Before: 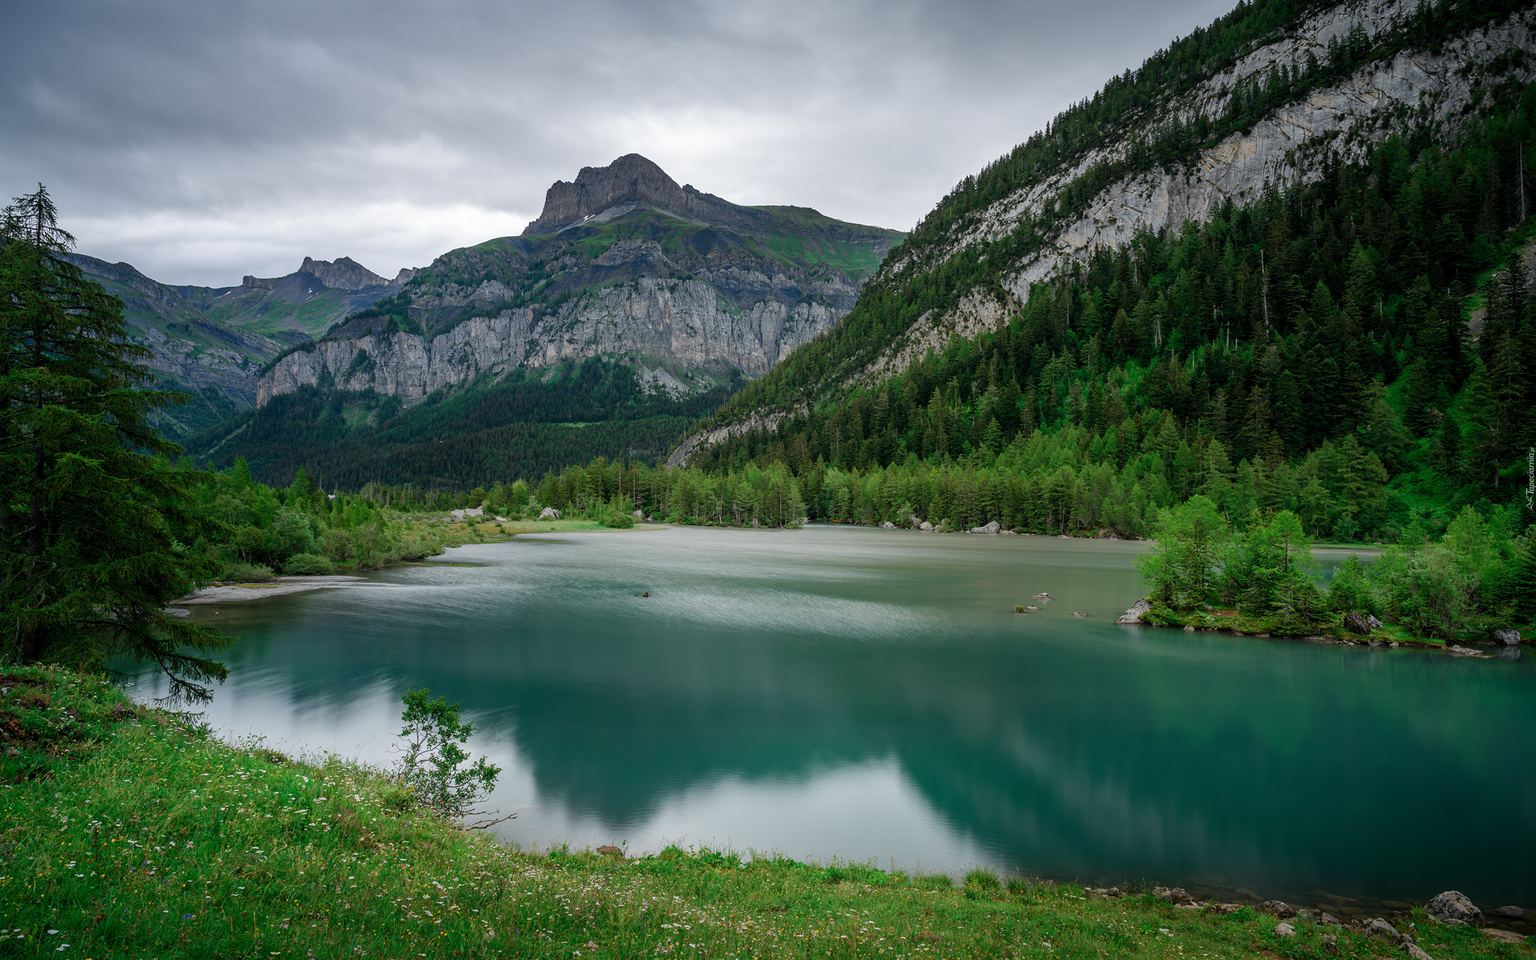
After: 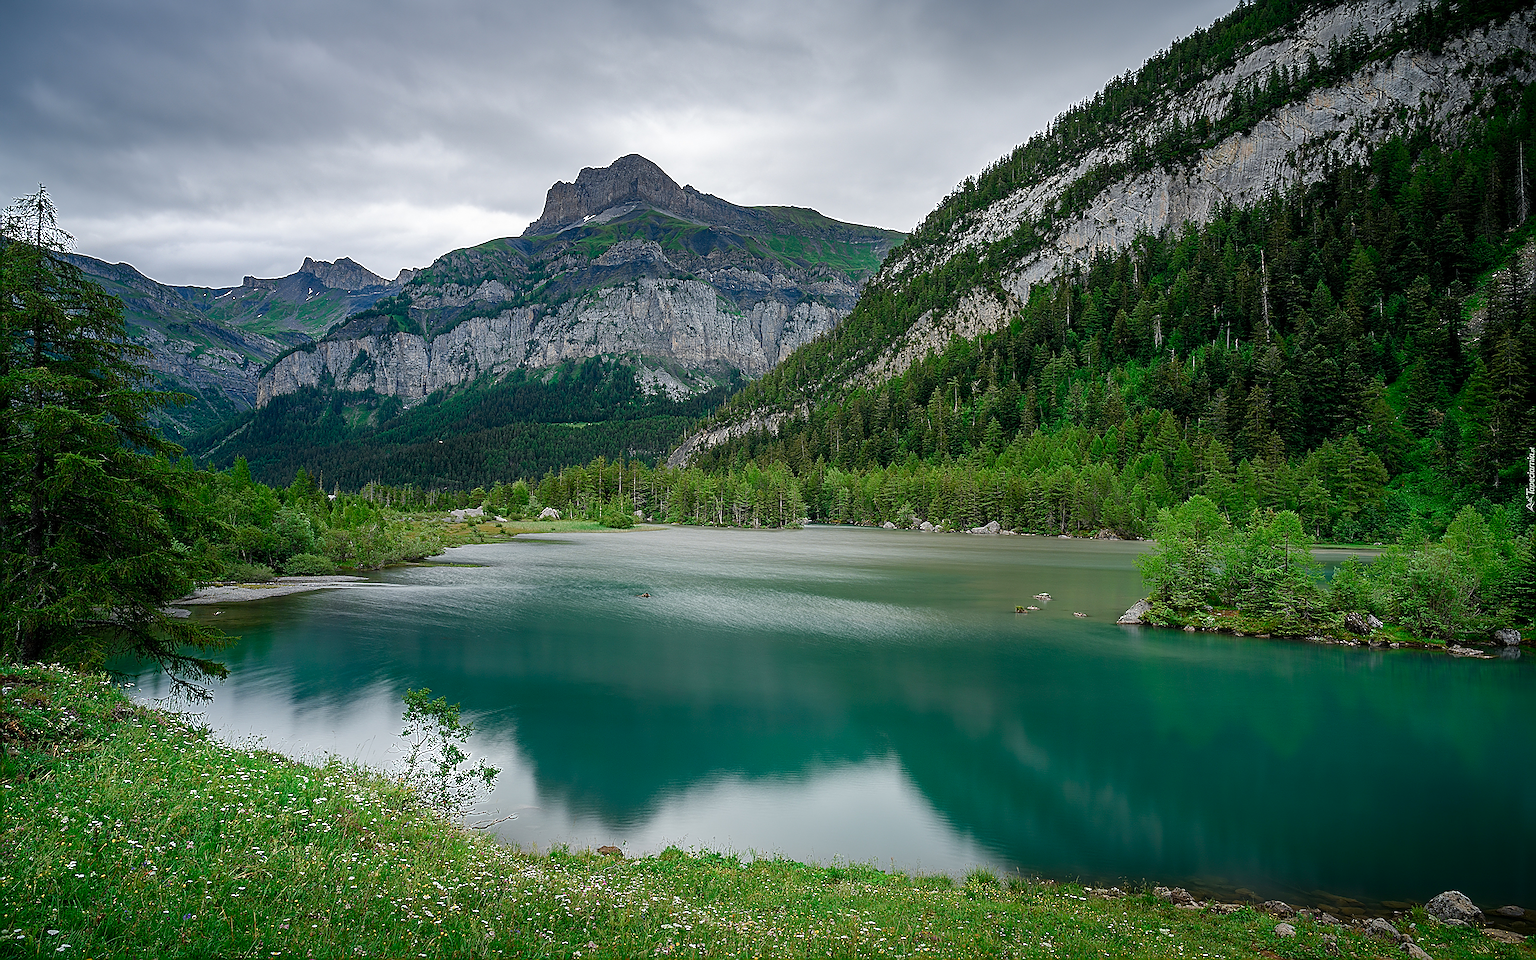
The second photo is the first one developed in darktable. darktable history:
color balance rgb: perceptual saturation grading › global saturation 20%, perceptual saturation grading › highlights -25%, perceptual saturation grading › shadows 25%
sharpen: amount 2
